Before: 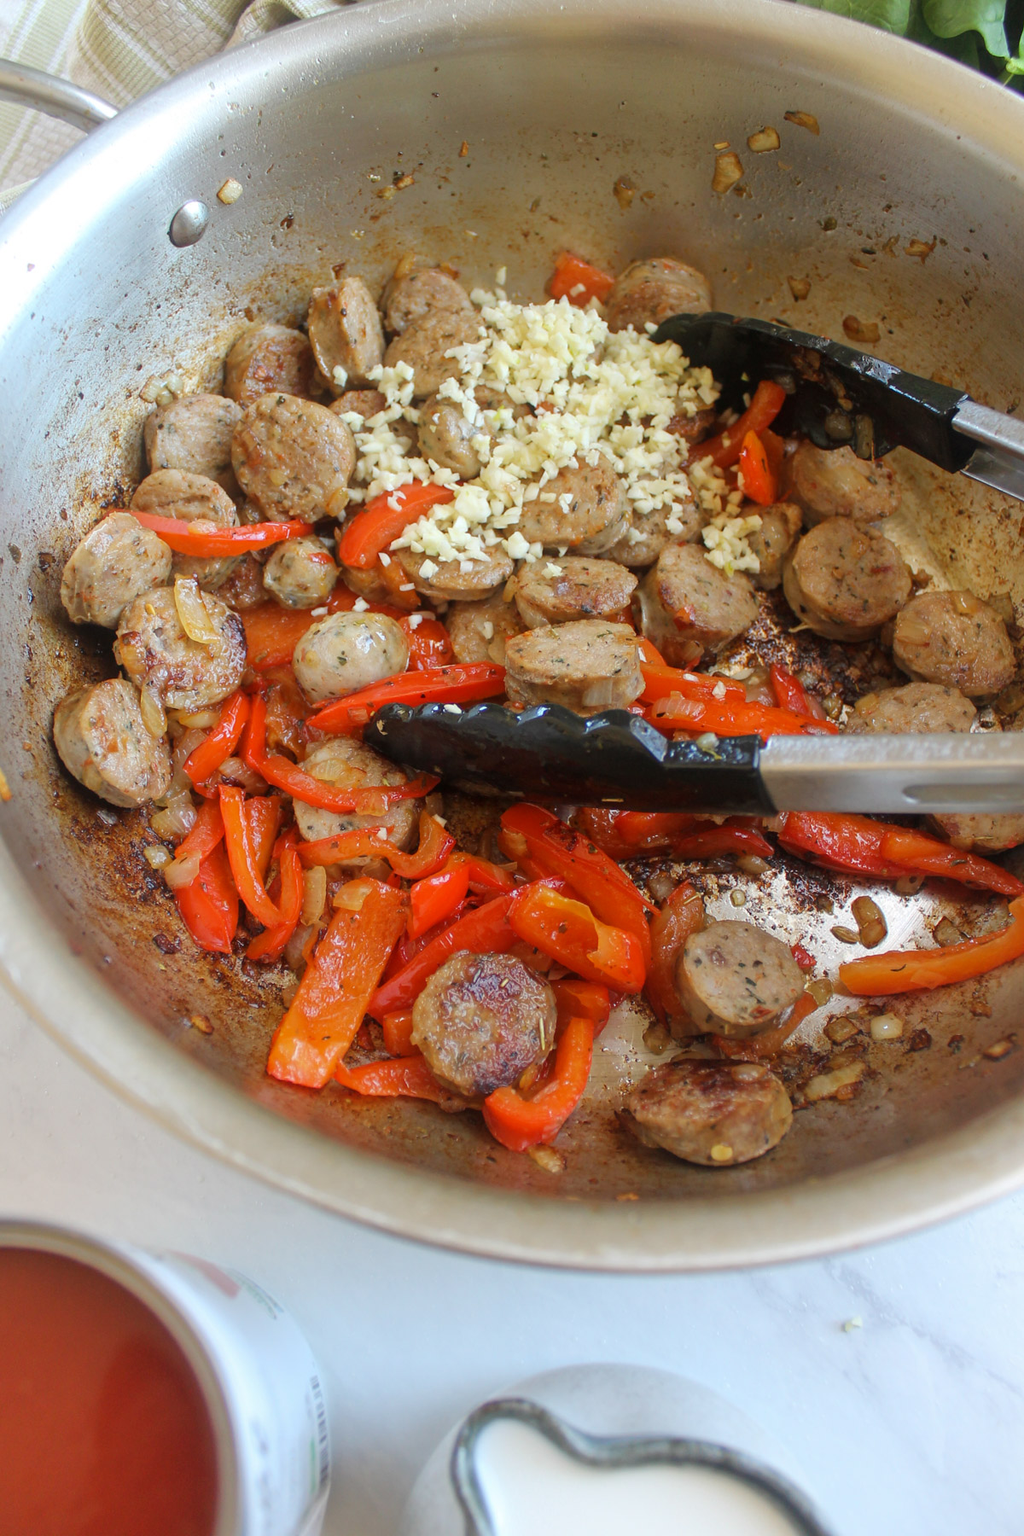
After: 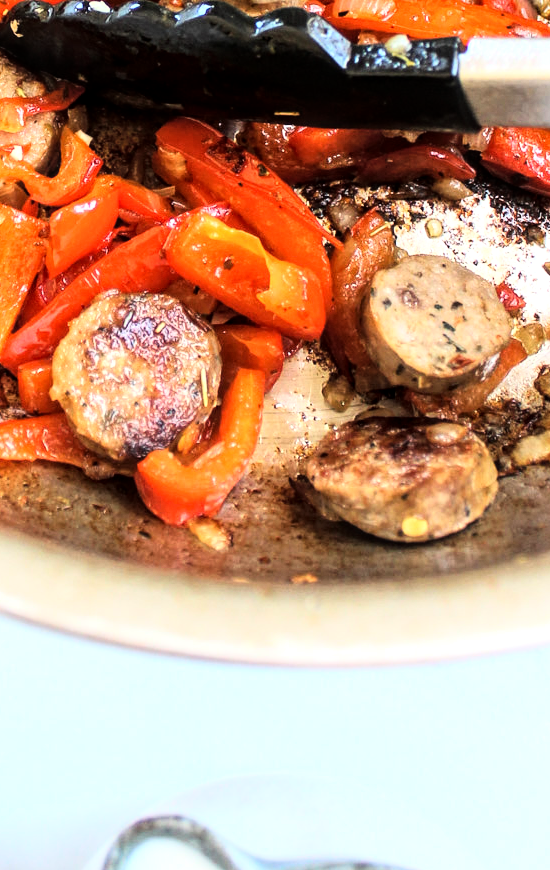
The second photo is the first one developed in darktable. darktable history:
base curve: curves: ch0 [(0, 0) (0.989, 0.992)], preserve colors none
local contrast: highlights 99%, shadows 86%, detail 160%, midtone range 0.2
crop: left 35.976%, top 45.819%, right 18.162%, bottom 5.807%
rgb curve: curves: ch0 [(0, 0) (0.21, 0.15) (0.24, 0.21) (0.5, 0.75) (0.75, 0.96) (0.89, 0.99) (1, 1)]; ch1 [(0, 0.02) (0.21, 0.13) (0.25, 0.2) (0.5, 0.67) (0.75, 0.9) (0.89, 0.97) (1, 1)]; ch2 [(0, 0.02) (0.21, 0.13) (0.25, 0.2) (0.5, 0.67) (0.75, 0.9) (0.89, 0.97) (1, 1)], compensate middle gray true
